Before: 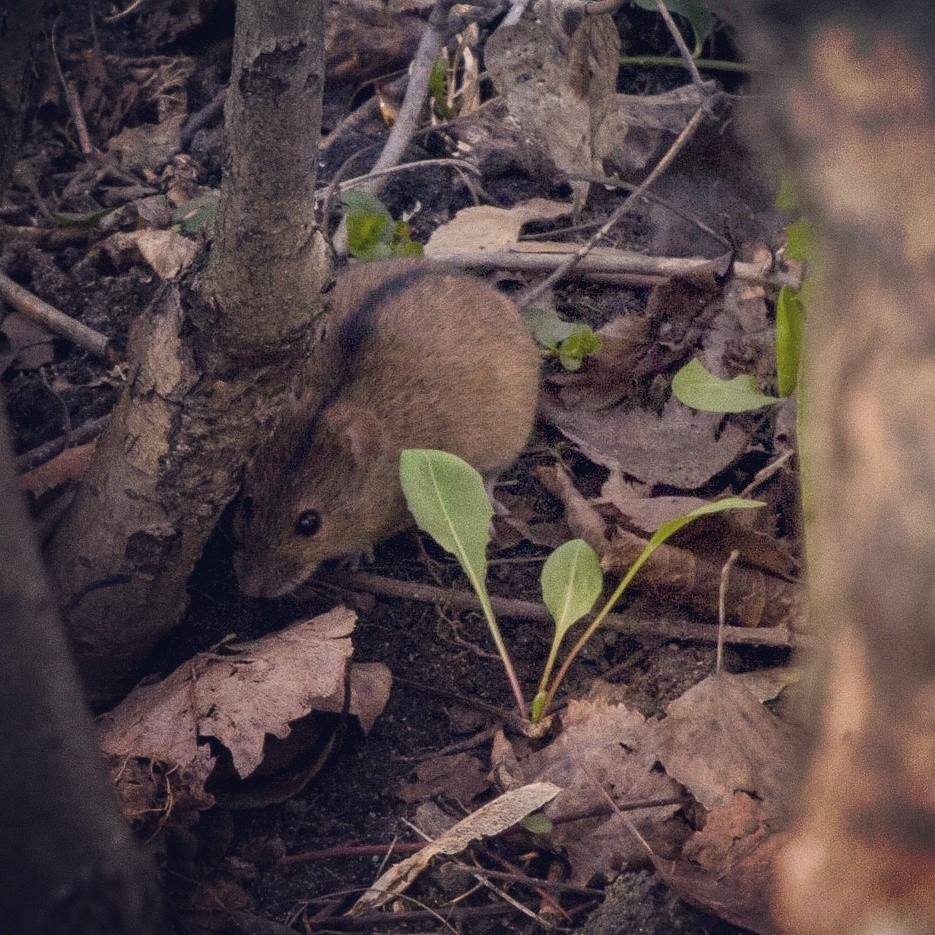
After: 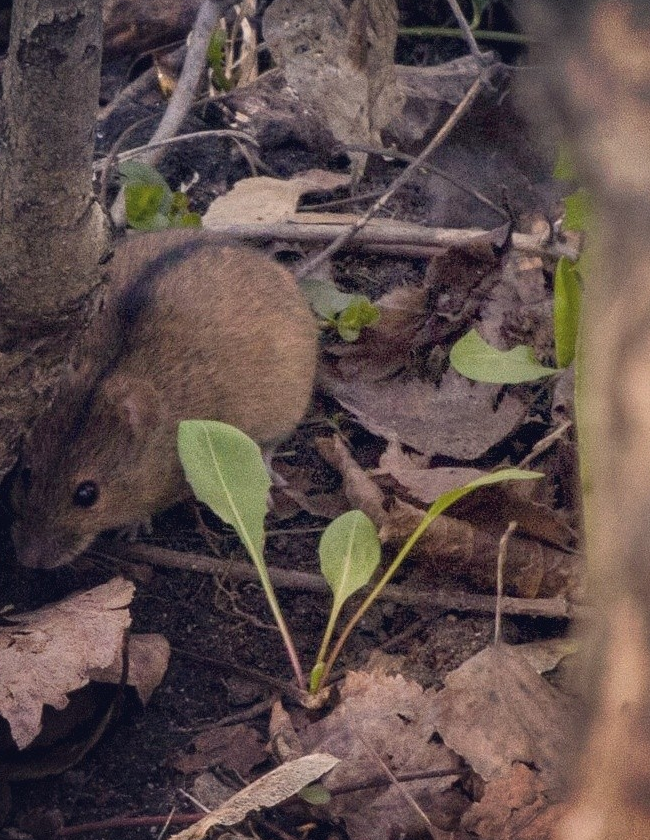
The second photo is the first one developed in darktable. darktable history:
crop and rotate: left 23.836%, top 3.27%, right 6.571%, bottom 6.783%
